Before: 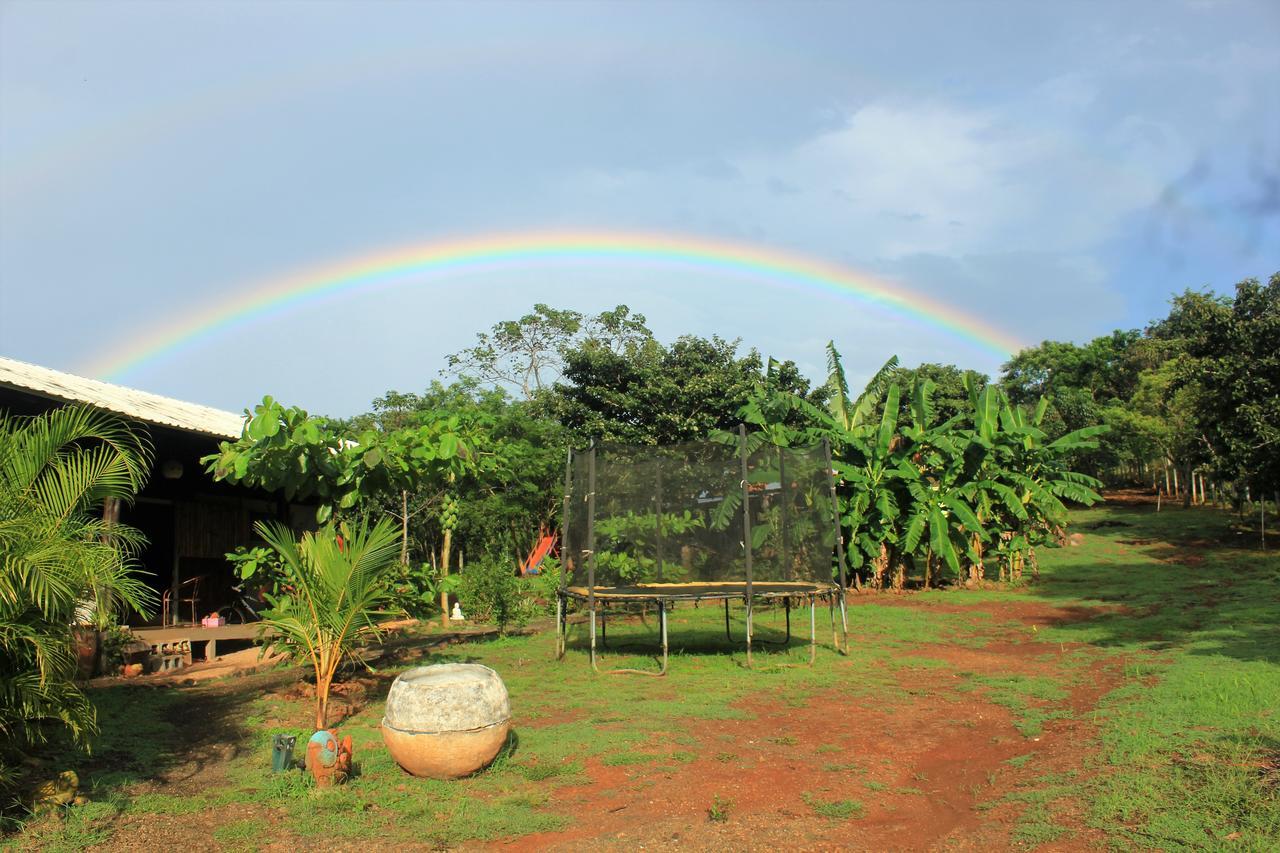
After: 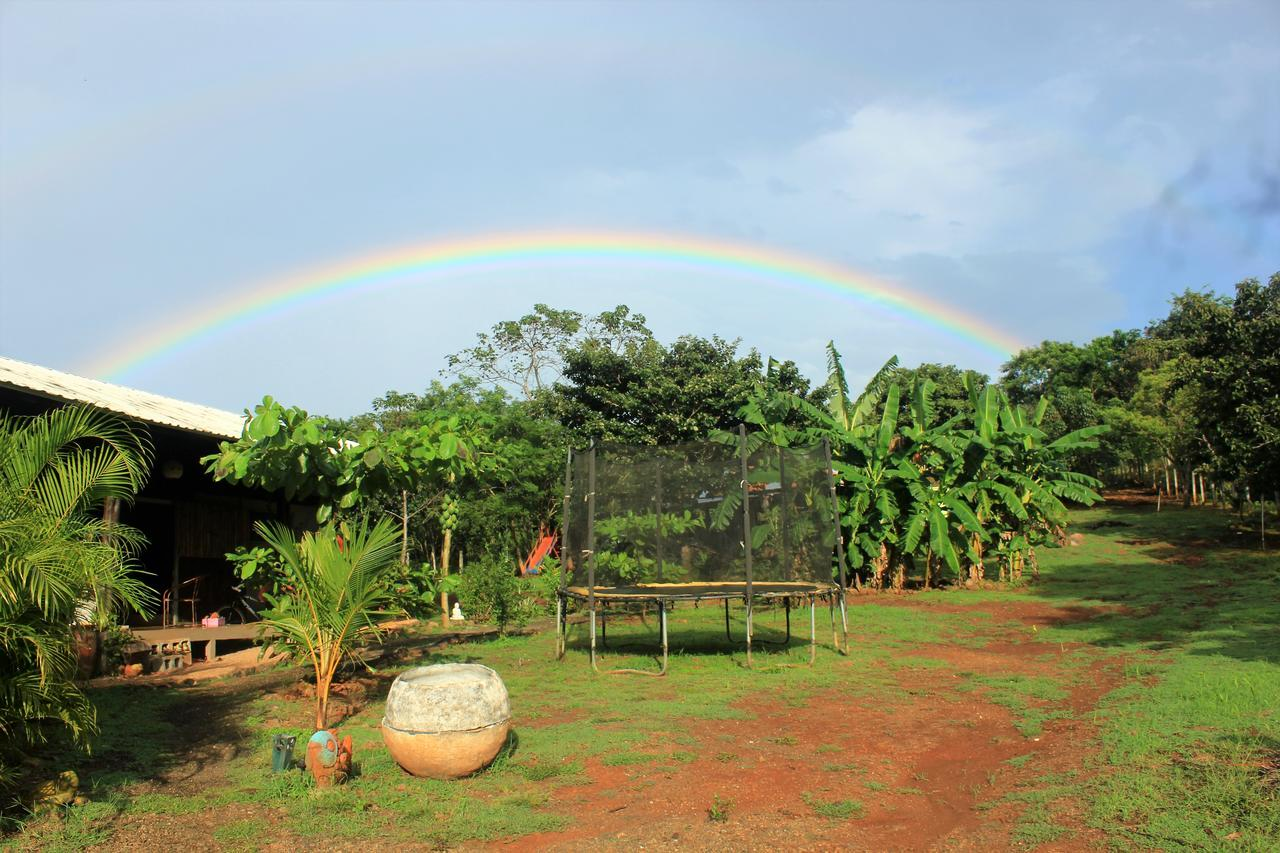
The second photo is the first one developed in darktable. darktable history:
shadows and highlights: shadows -30, highlights 30
